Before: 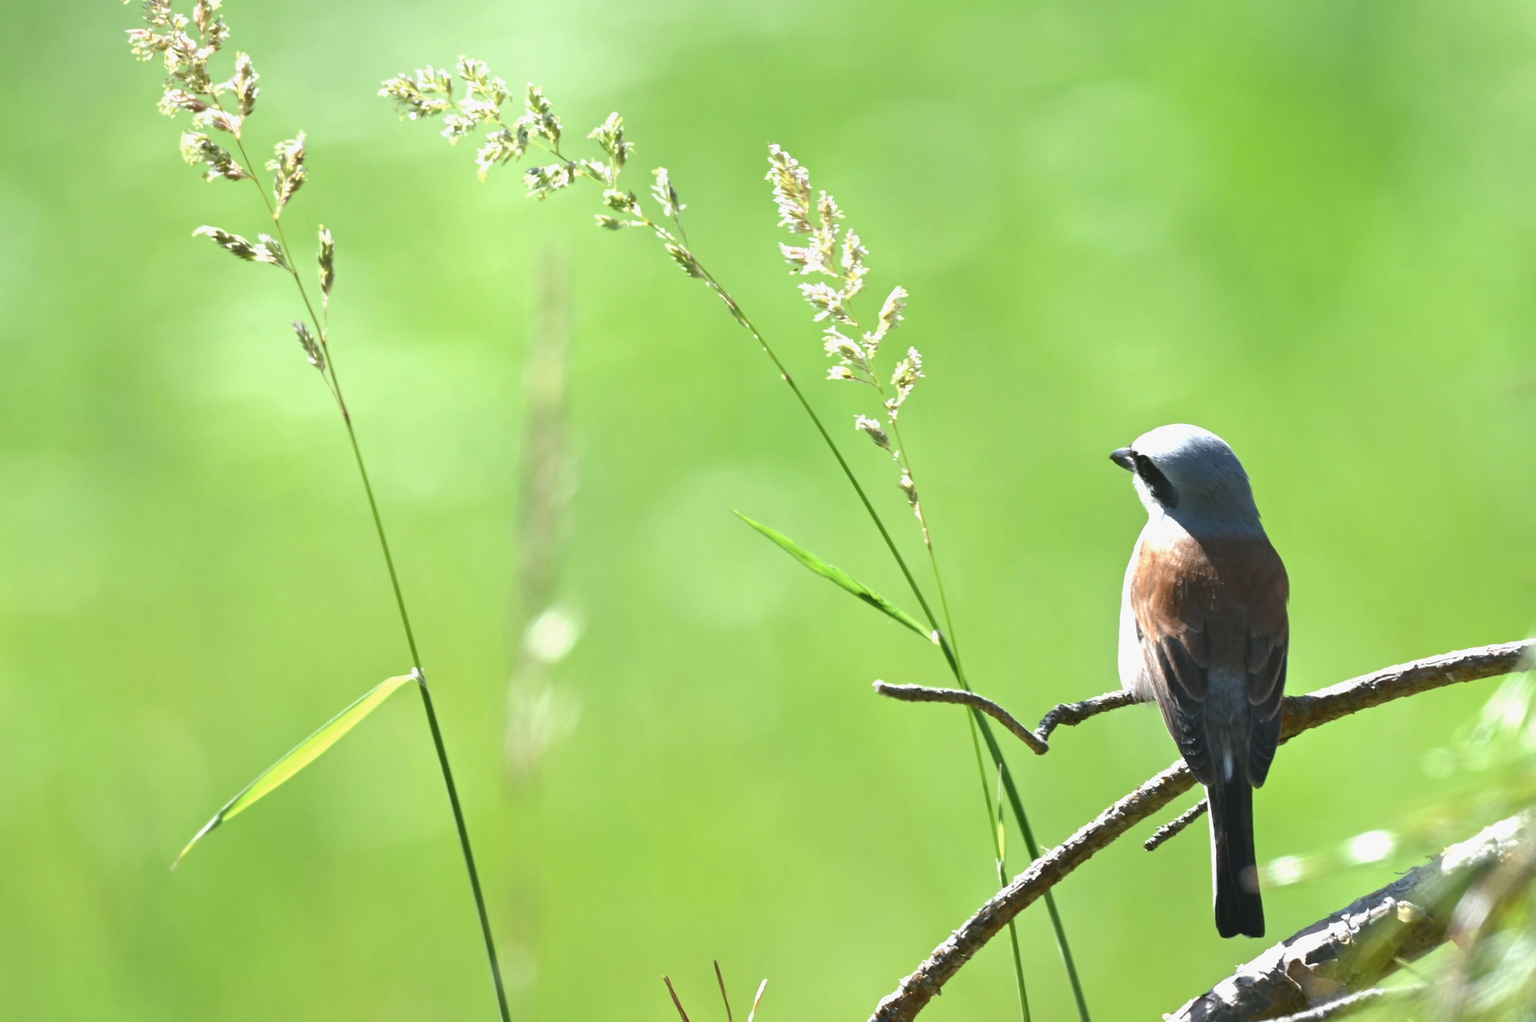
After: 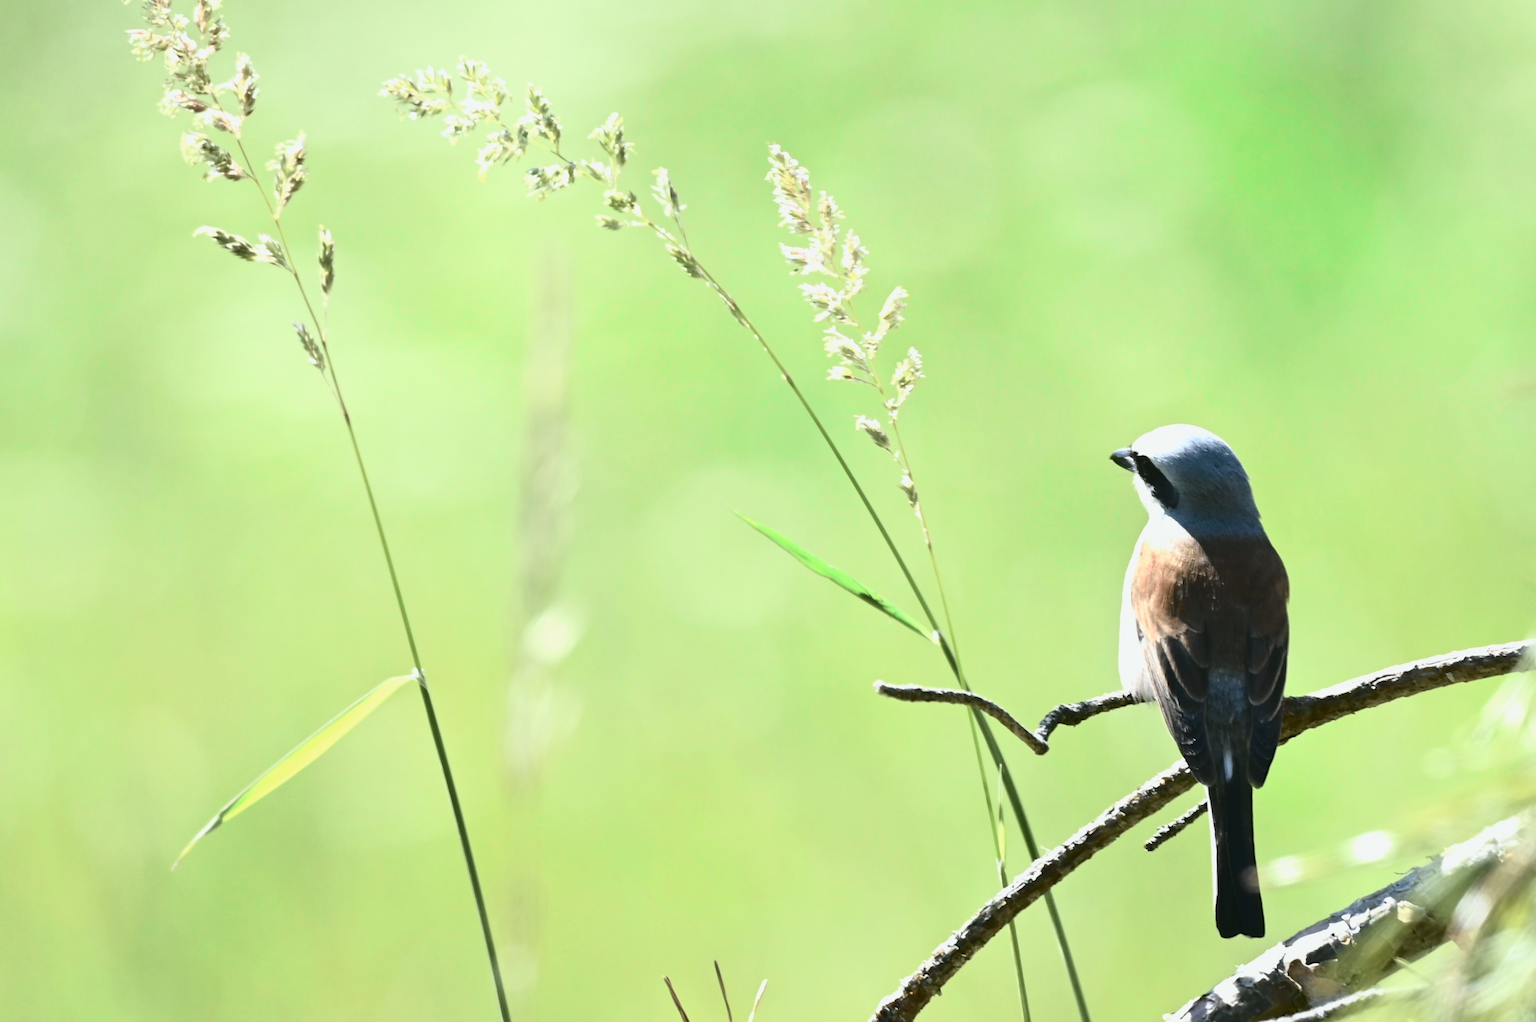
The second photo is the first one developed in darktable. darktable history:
color zones: curves: ch1 [(0, 0.469) (0.01, 0.469) (0.12, 0.446) (0.248, 0.469) (0.5, 0.5) (0.748, 0.5) (0.99, 0.469) (1, 0.469)]
tone curve: curves: ch0 [(0, 0.032) (0.078, 0.052) (0.236, 0.168) (0.43, 0.472) (0.508, 0.566) (0.66, 0.754) (0.79, 0.883) (0.994, 0.974)]; ch1 [(0, 0) (0.161, 0.092) (0.35, 0.33) (0.379, 0.401) (0.456, 0.456) (0.508, 0.501) (0.547, 0.531) (0.573, 0.563) (0.625, 0.602) (0.718, 0.734) (1, 1)]; ch2 [(0, 0) (0.369, 0.427) (0.44, 0.434) (0.502, 0.501) (0.54, 0.537) (0.586, 0.59) (0.621, 0.604) (1, 1)], color space Lab, independent channels, preserve colors none
